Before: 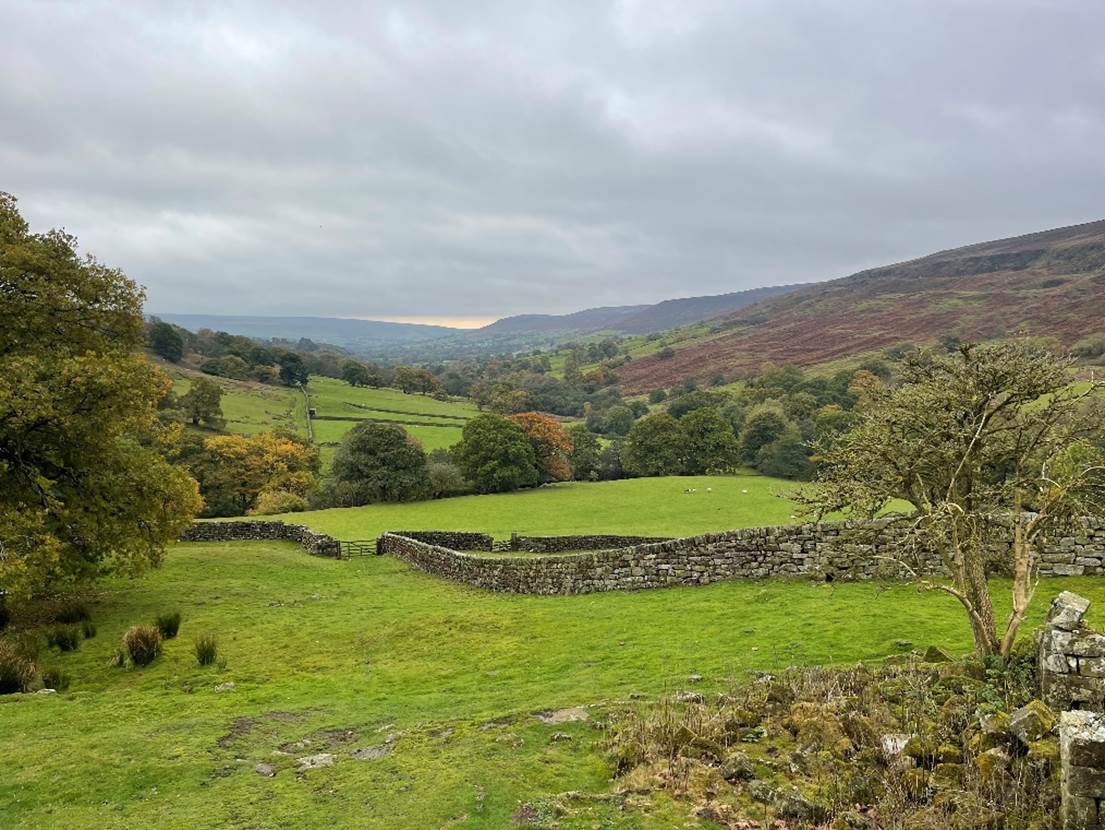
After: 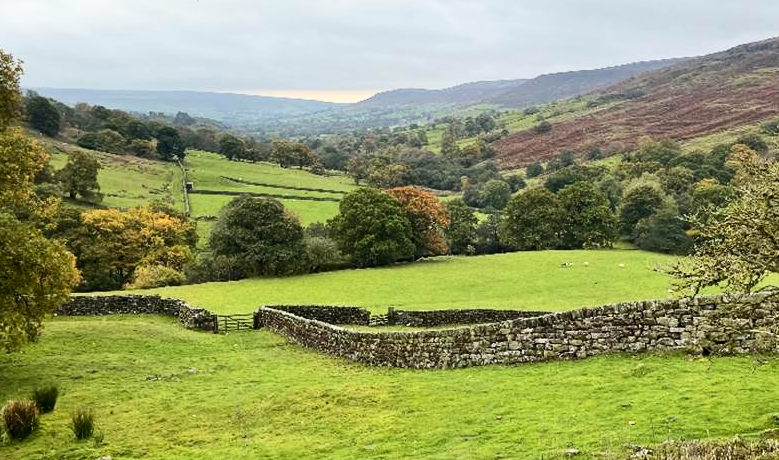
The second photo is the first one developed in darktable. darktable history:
contrast brightness saturation: contrast 0.219
crop: left 11.154%, top 27.334%, right 18.297%, bottom 17.19%
base curve: curves: ch0 [(0, 0) (0.666, 0.806) (1, 1)], preserve colors none
